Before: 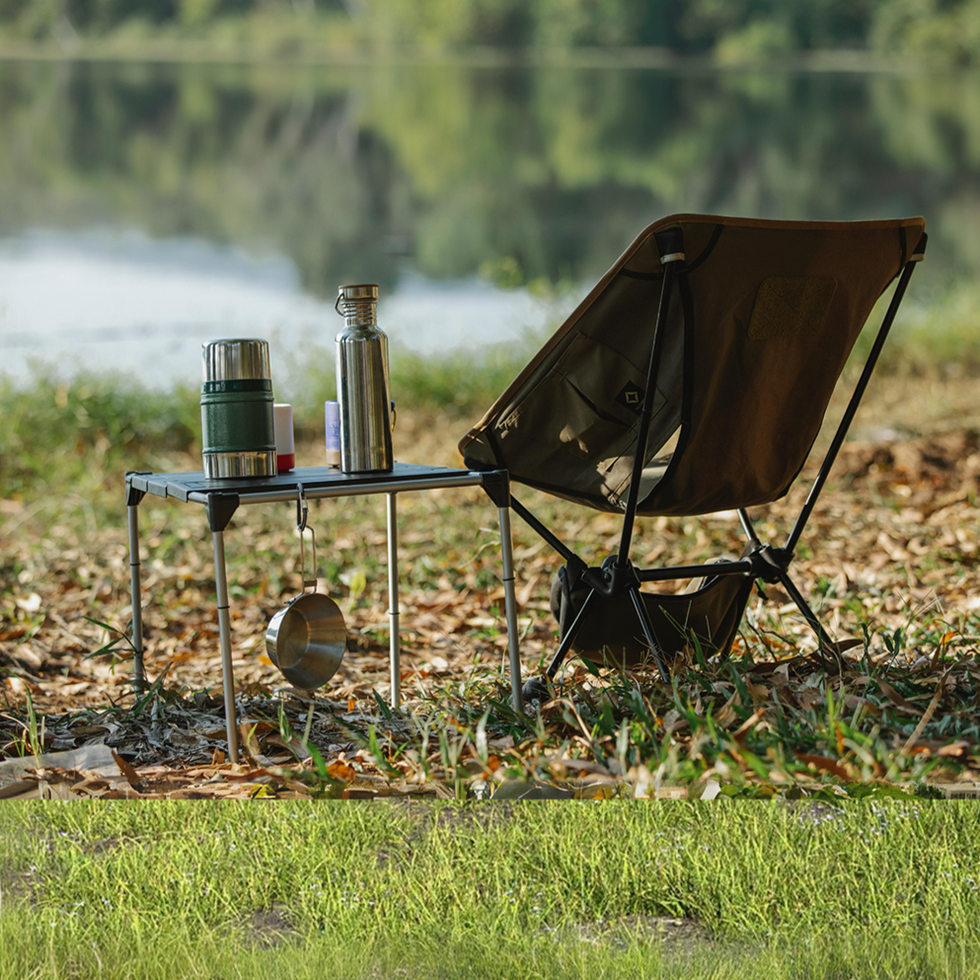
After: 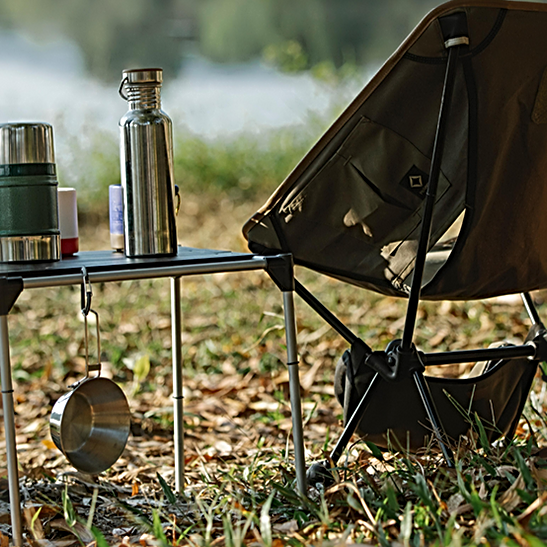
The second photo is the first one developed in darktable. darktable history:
crop and rotate: left 22.13%, top 22.054%, right 22.026%, bottom 22.102%
sharpen: radius 3.025, amount 0.757
